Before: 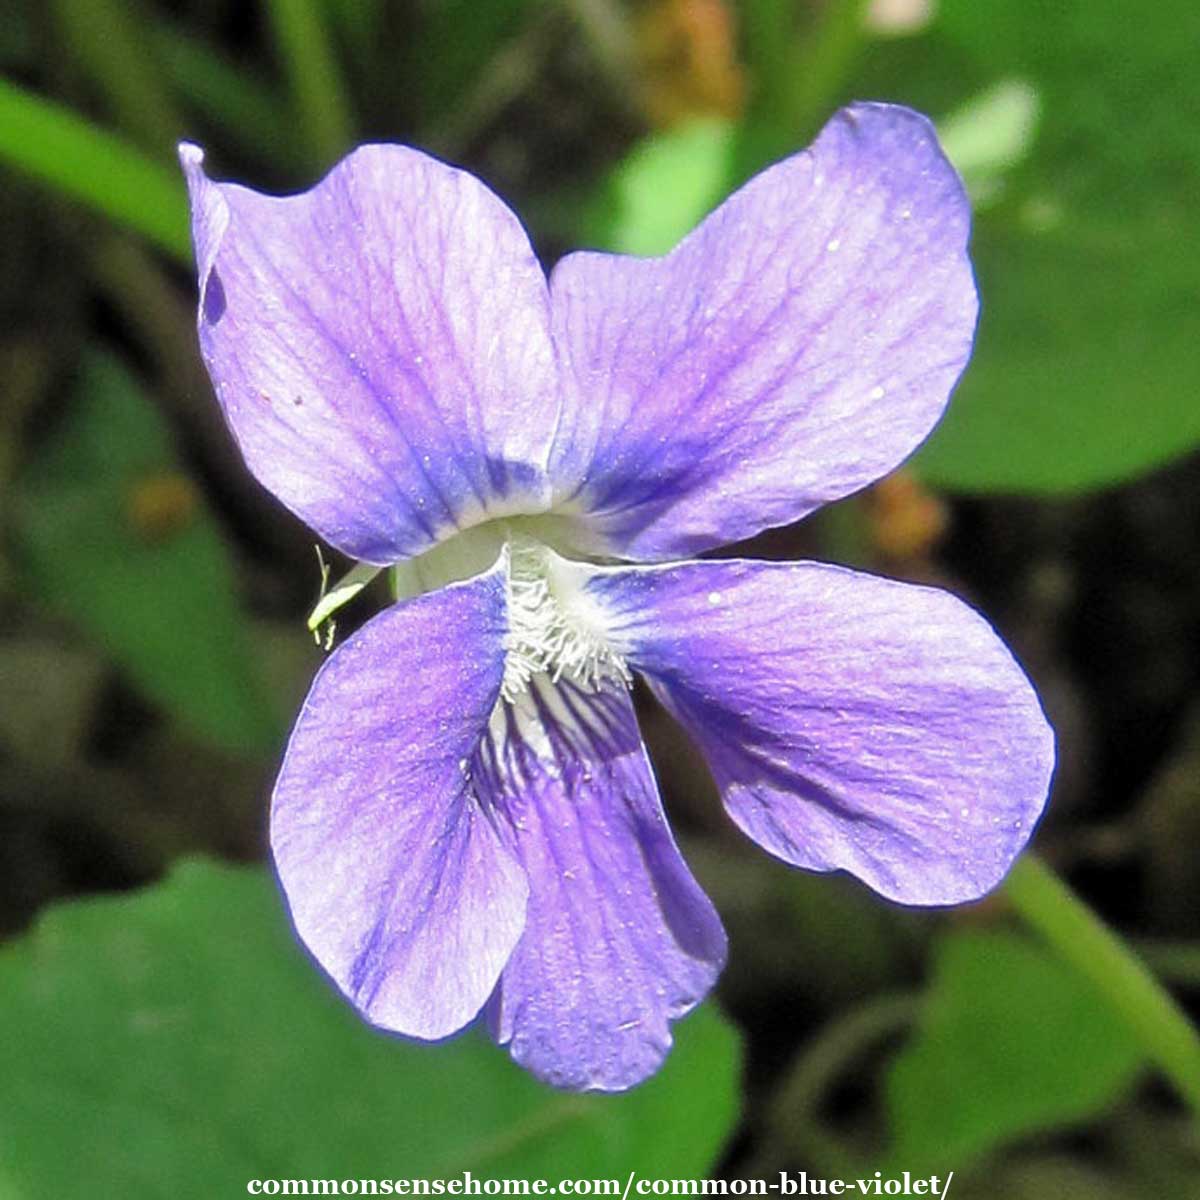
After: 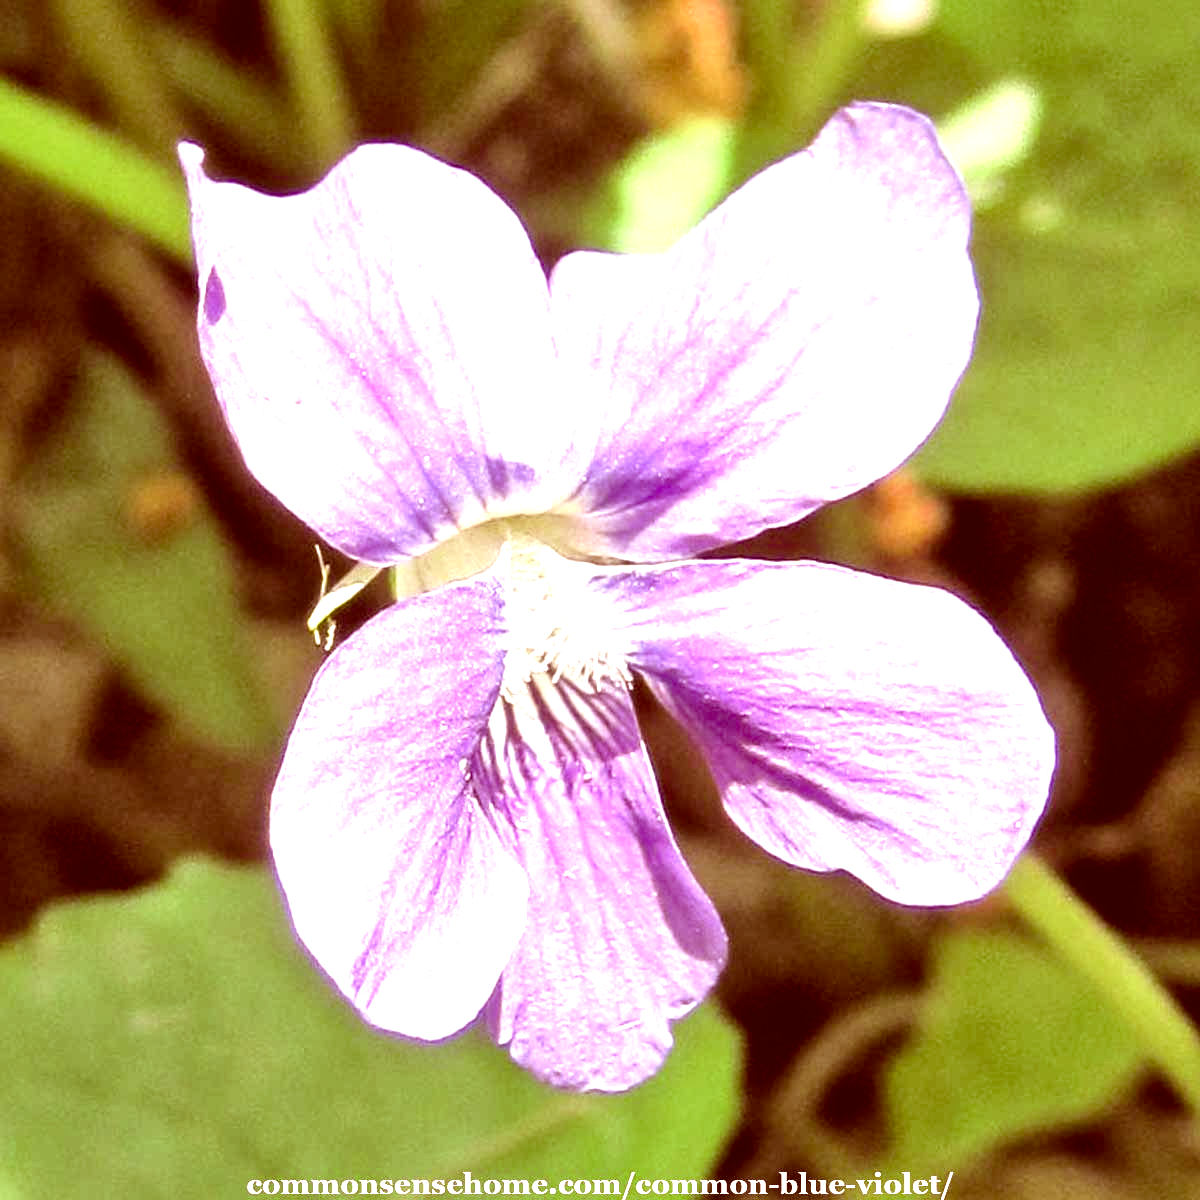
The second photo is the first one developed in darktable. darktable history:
local contrast: mode bilateral grid, contrast 24, coarseness 51, detail 123%, midtone range 0.2
color correction: highlights a* 9.41, highlights b* 8.89, shadows a* 39.69, shadows b* 39.44, saturation 0.815
exposure: black level correction 0, exposure 1.275 EV, compensate exposure bias true, compensate highlight preservation false
contrast brightness saturation: contrast 0.085, saturation 0.019
